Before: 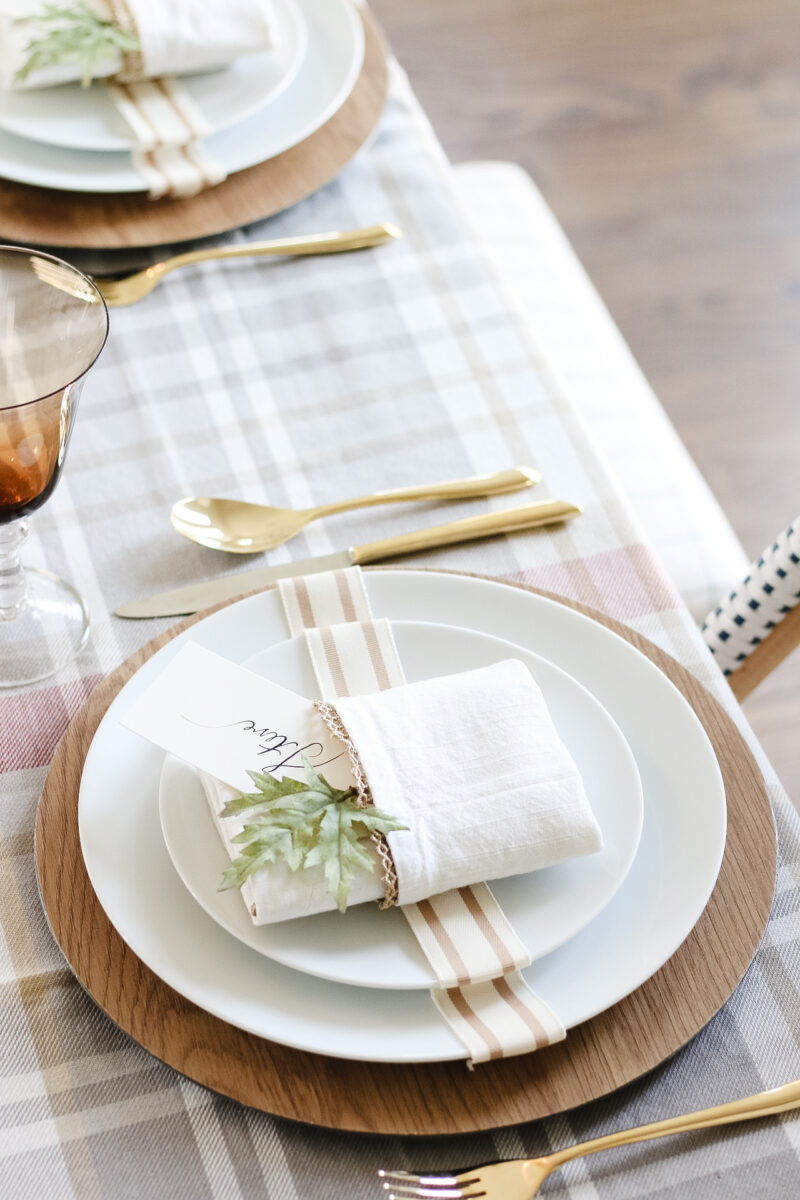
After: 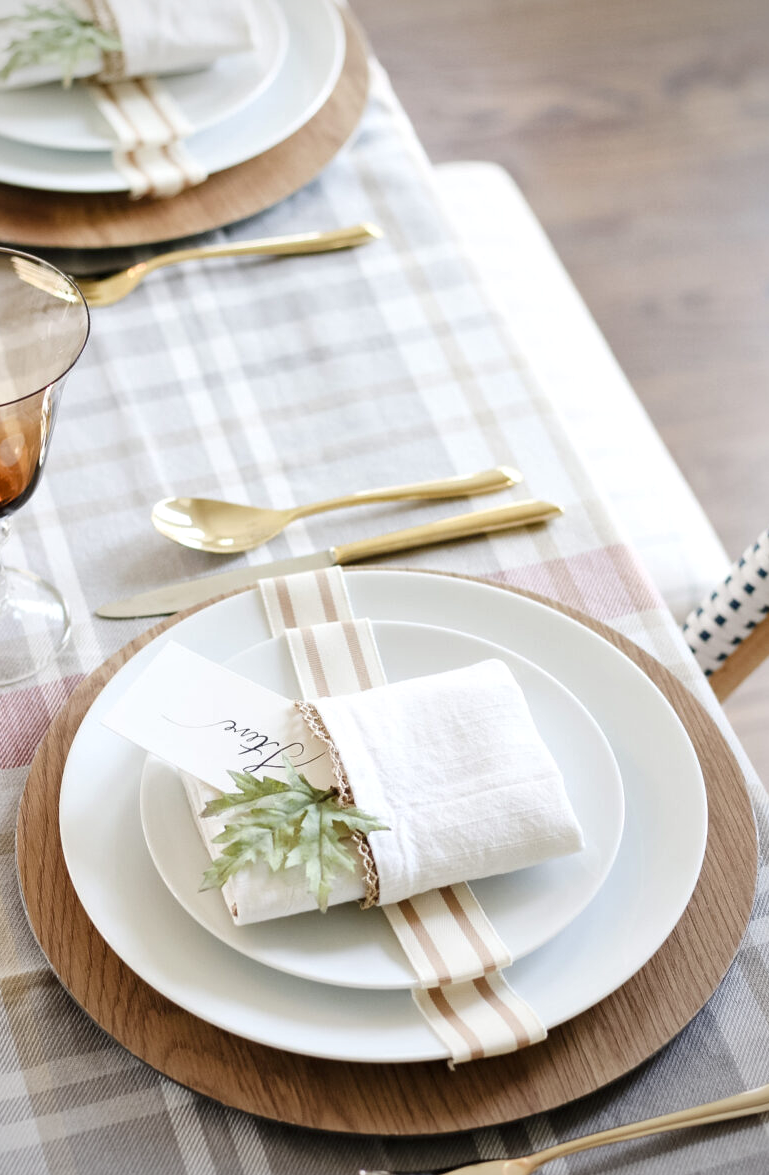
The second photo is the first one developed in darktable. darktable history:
exposure: black level correction 0.001, compensate exposure bias true, compensate highlight preservation false
vignetting: fall-off radius 61.24%, center (-0.032, -0.046), unbound false
local contrast: mode bilateral grid, contrast 20, coarseness 50, detail 120%, midtone range 0.2
tone equalizer: on, module defaults
crop and rotate: left 2.588%, right 1.246%, bottom 2.08%
